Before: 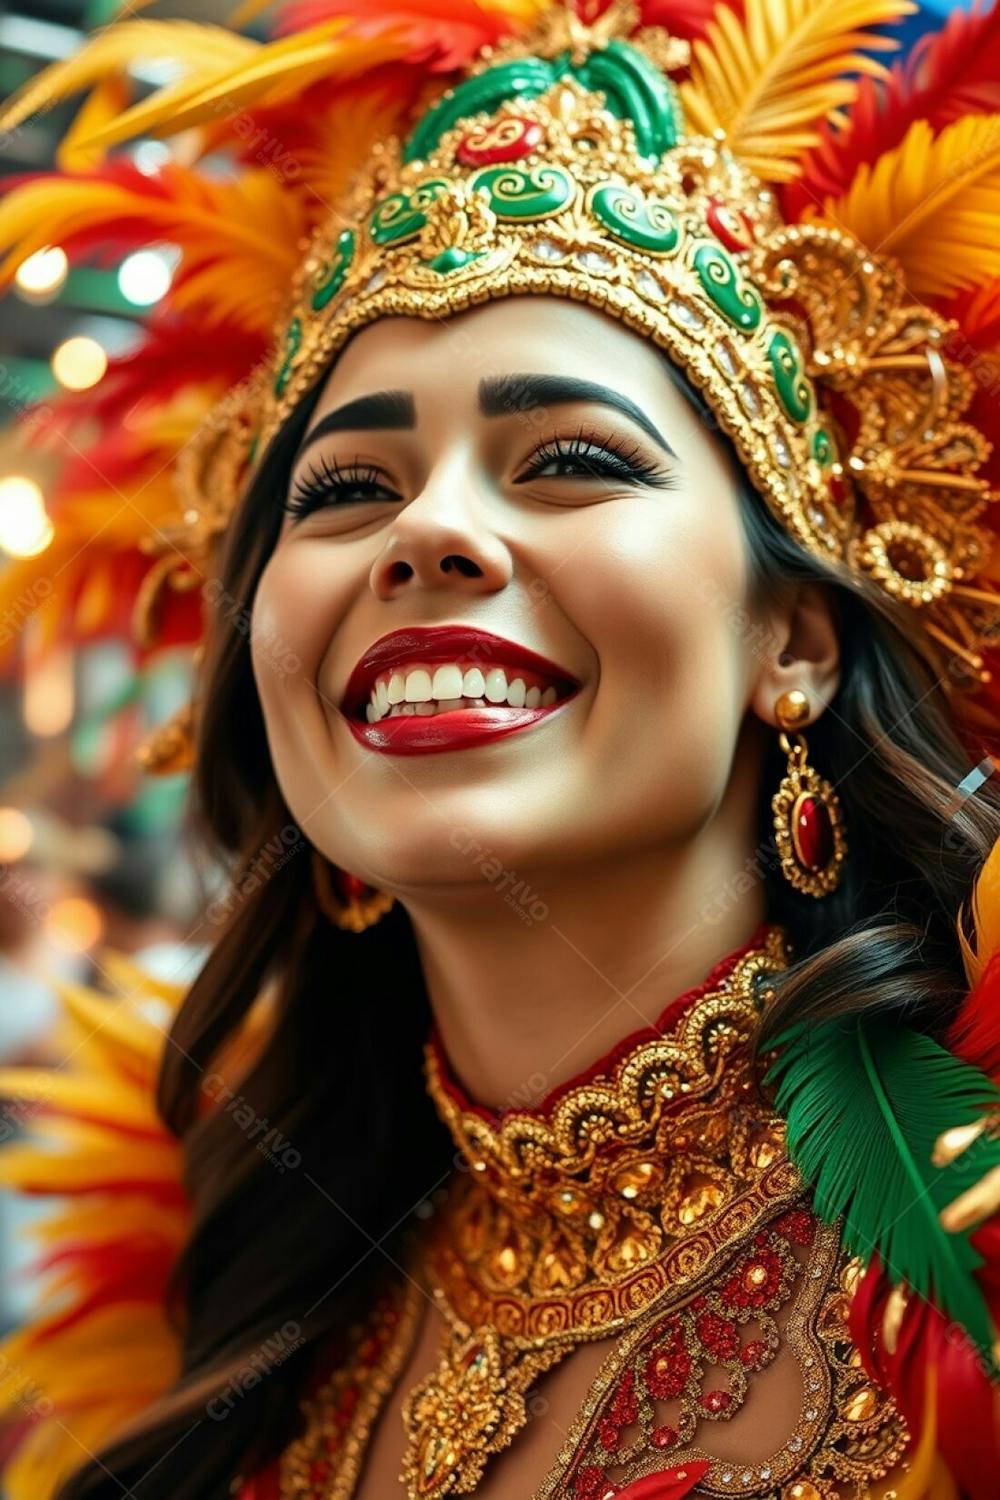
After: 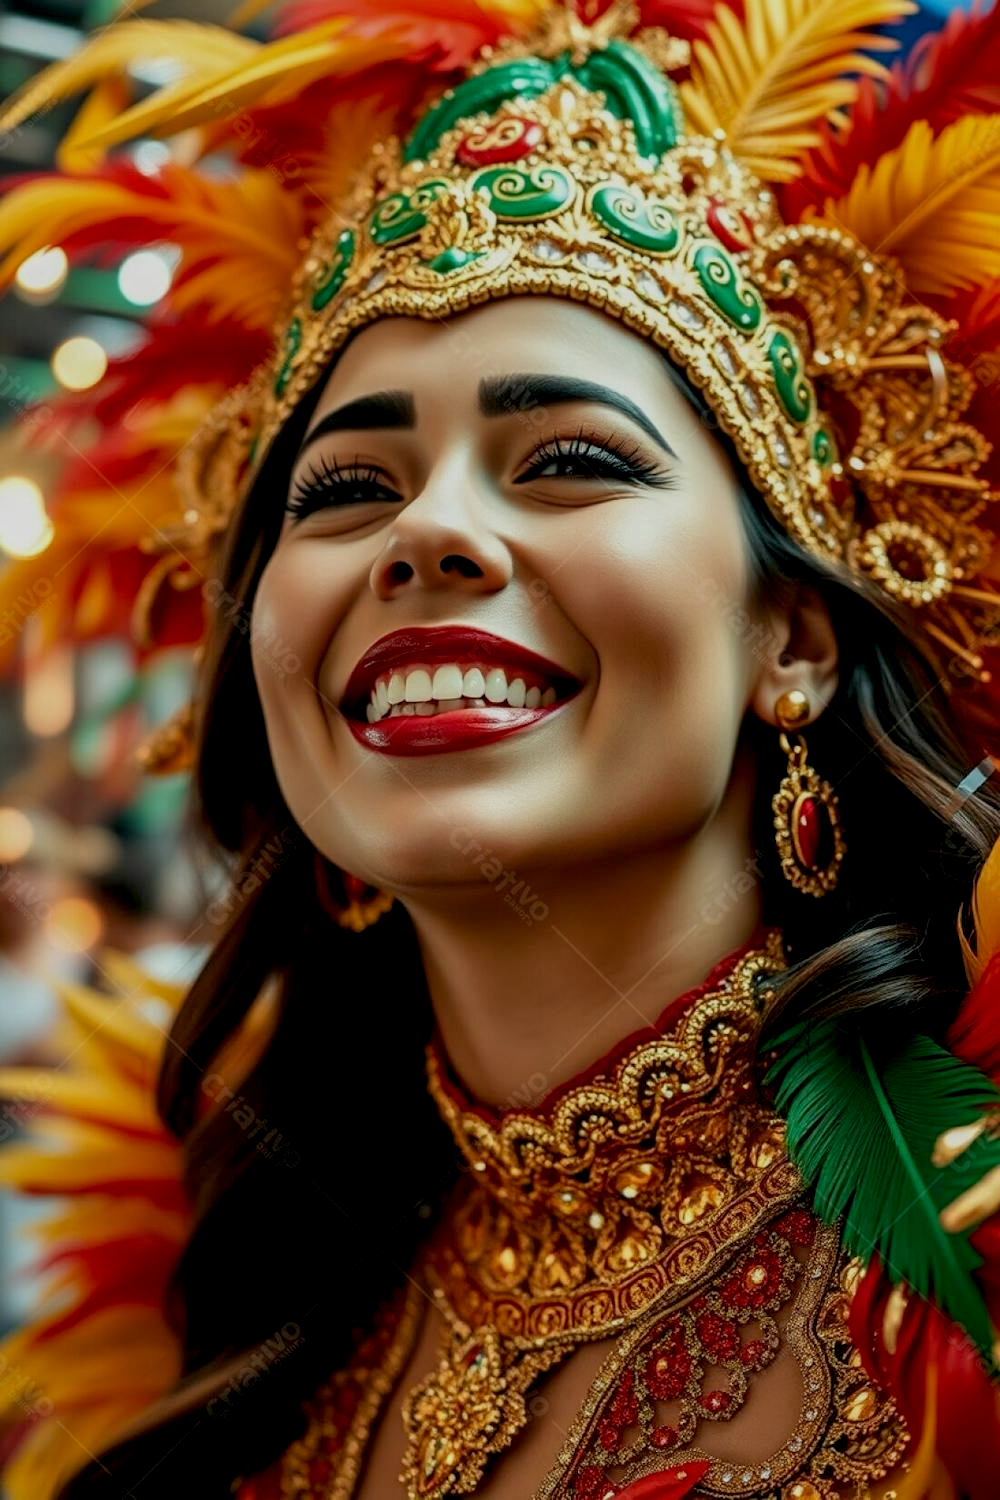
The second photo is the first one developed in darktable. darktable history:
local contrast: on, module defaults
exposure: black level correction 0.009, exposure -0.61 EV, compensate highlight preservation false
